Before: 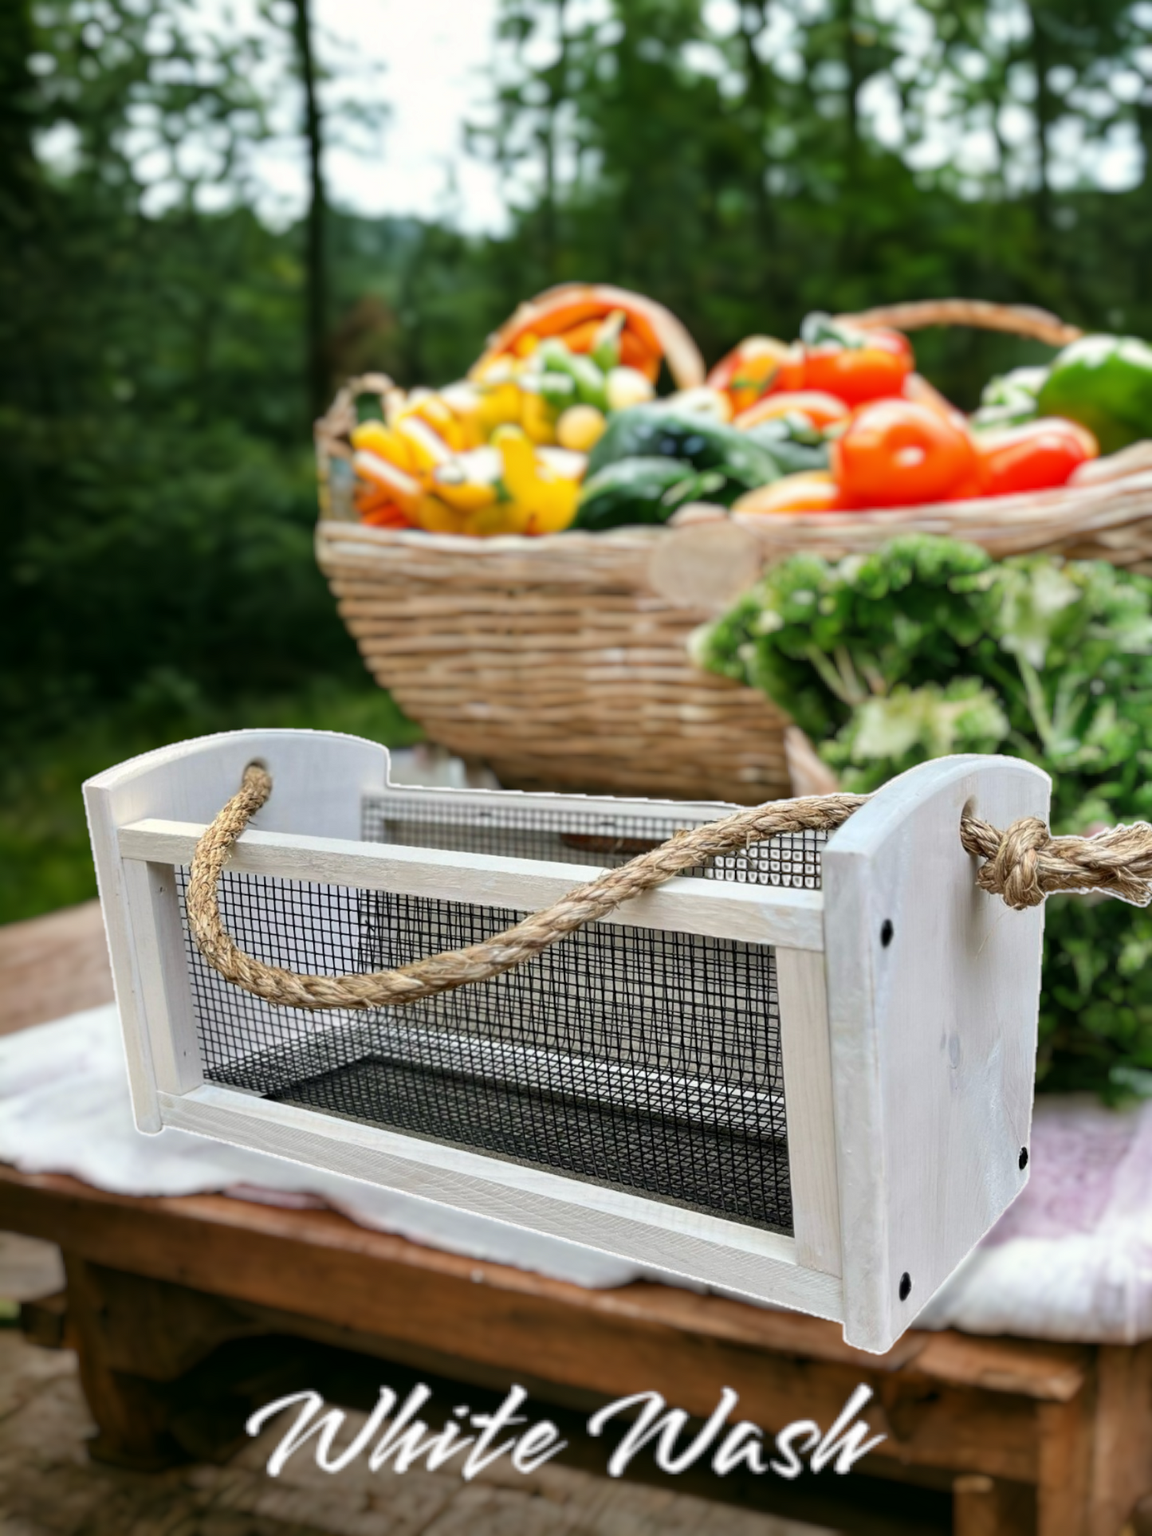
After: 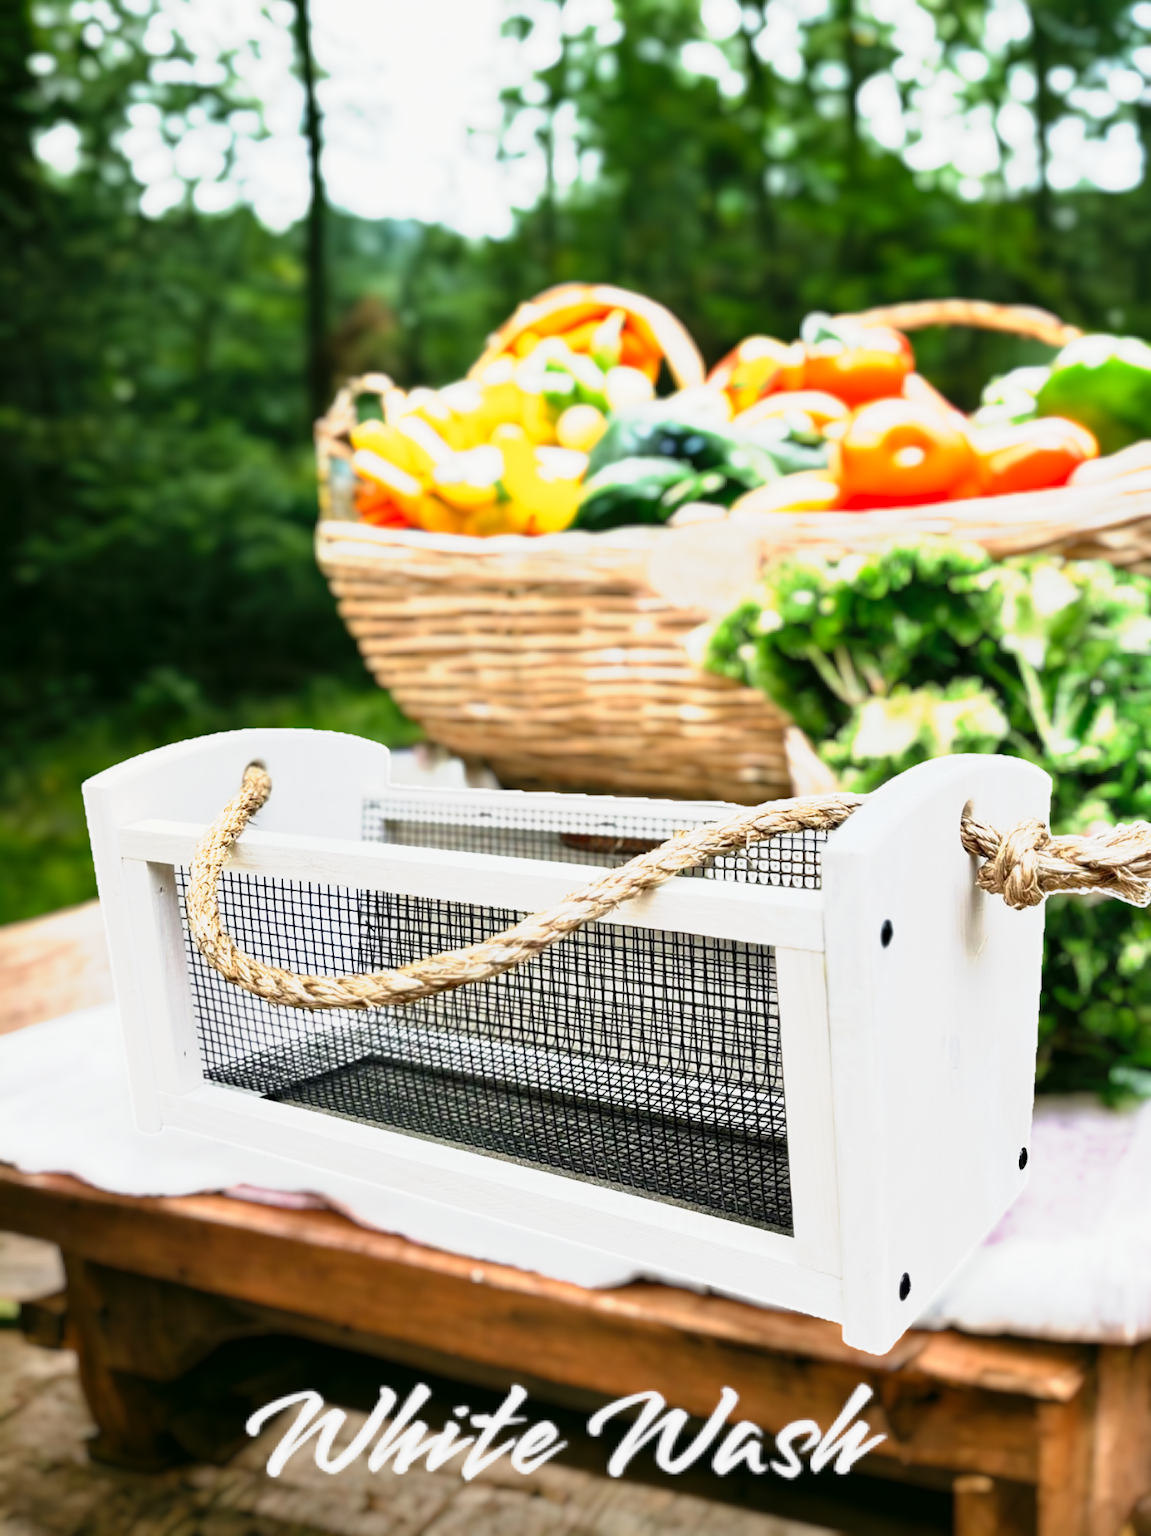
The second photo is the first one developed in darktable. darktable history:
tone curve: curves: ch0 [(0, 0) (0.003, 0.005) (0.011, 0.018) (0.025, 0.041) (0.044, 0.072) (0.069, 0.113) (0.1, 0.163) (0.136, 0.221) (0.177, 0.289) (0.224, 0.366) (0.277, 0.452) (0.335, 0.546) (0.399, 0.65) (0.468, 0.763) (0.543, 0.885) (0.623, 0.93) (0.709, 0.946) (0.801, 0.963) (0.898, 0.981) (1, 1)], preserve colors none
exposure: exposure -0.492 EV, compensate highlight preservation false
